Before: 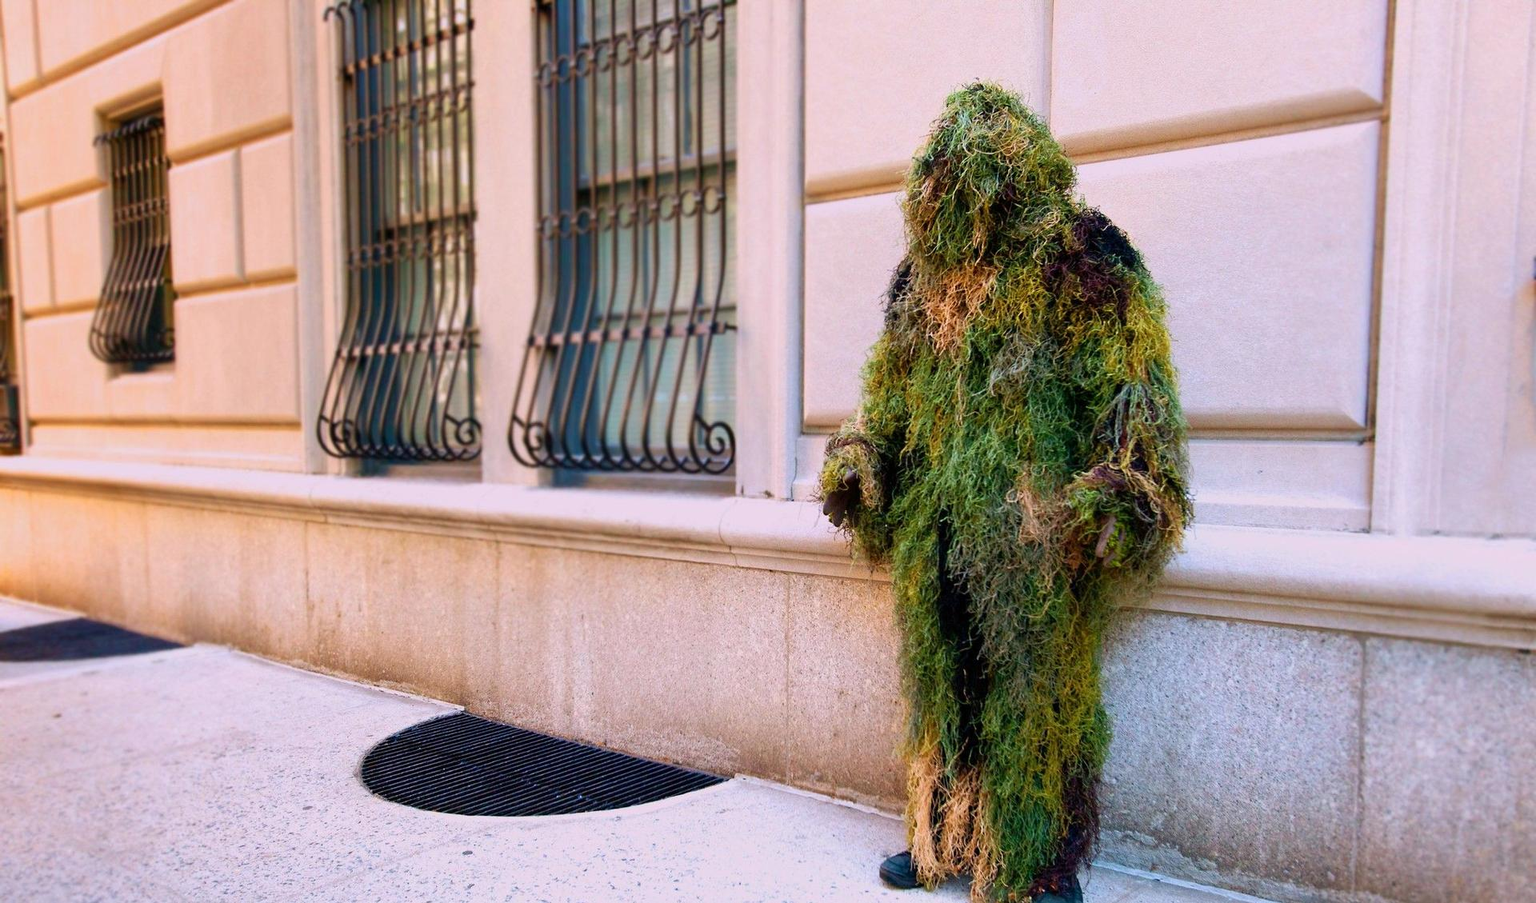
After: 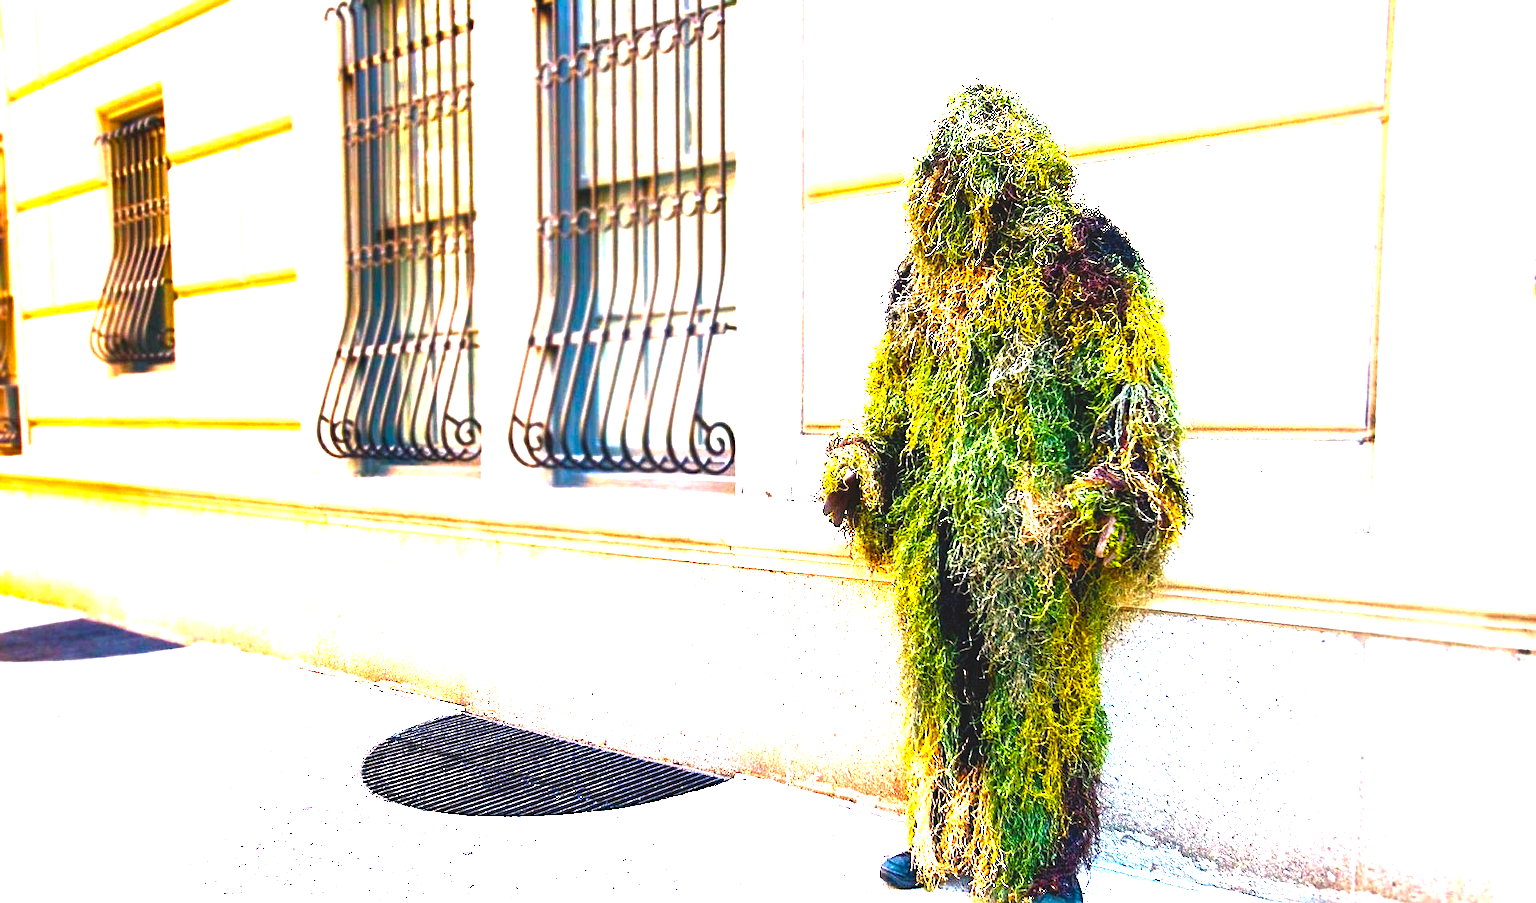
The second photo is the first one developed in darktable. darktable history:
sharpen: on, module defaults
color balance rgb: highlights gain › chroma 2.945%, highlights gain › hue 61.71°, global offset › luminance 0.481%, perceptual saturation grading › global saturation 20%, perceptual saturation grading › highlights -25.092%, perceptual saturation grading › shadows 24.922%, perceptual brilliance grading › global brilliance 34.896%, perceptual brilliance grading › highlights 50.011%, perceptual brilliance grading › mid-tones 59.059%, perceptual brilliance grading › shadows 34.973%
